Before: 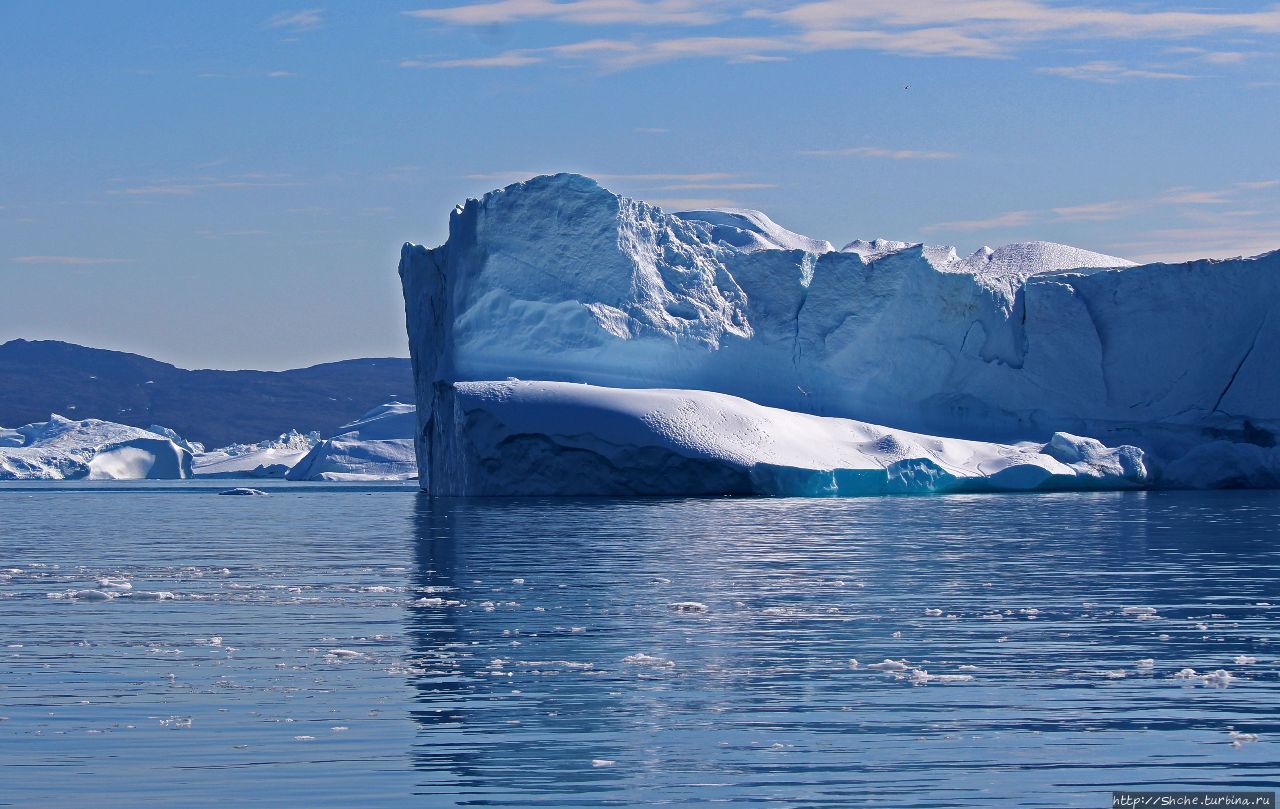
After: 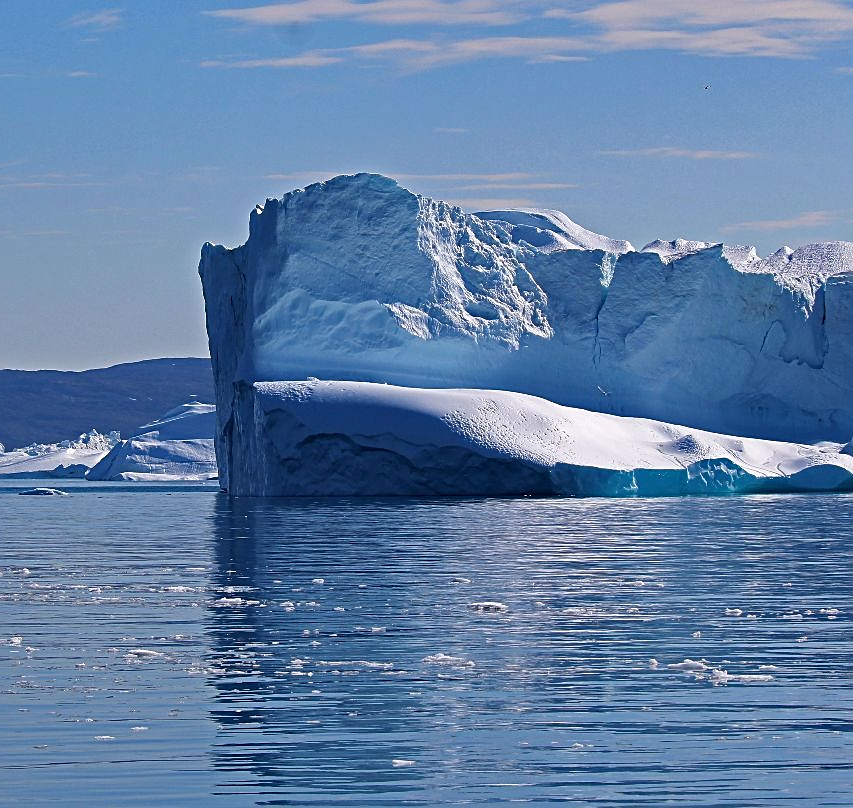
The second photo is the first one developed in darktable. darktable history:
sharpen: on, module defaults
shadows and highlights: low approximation 0.01, soften with gaussian
crop and rotate: left 15.629%, right 17.702%
